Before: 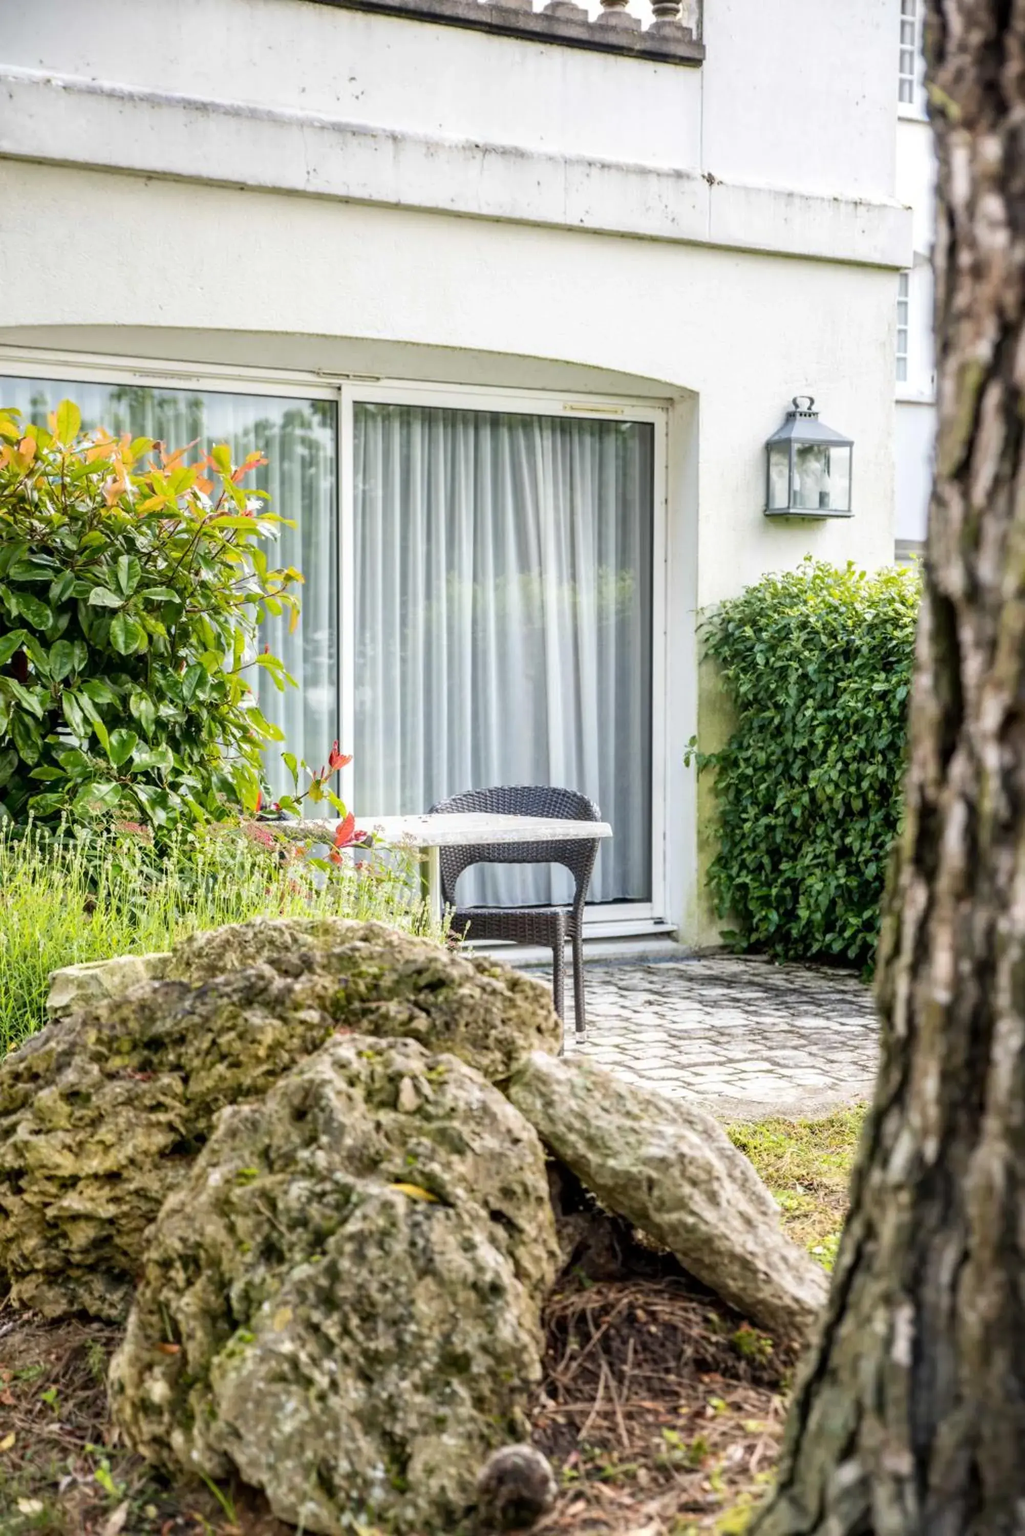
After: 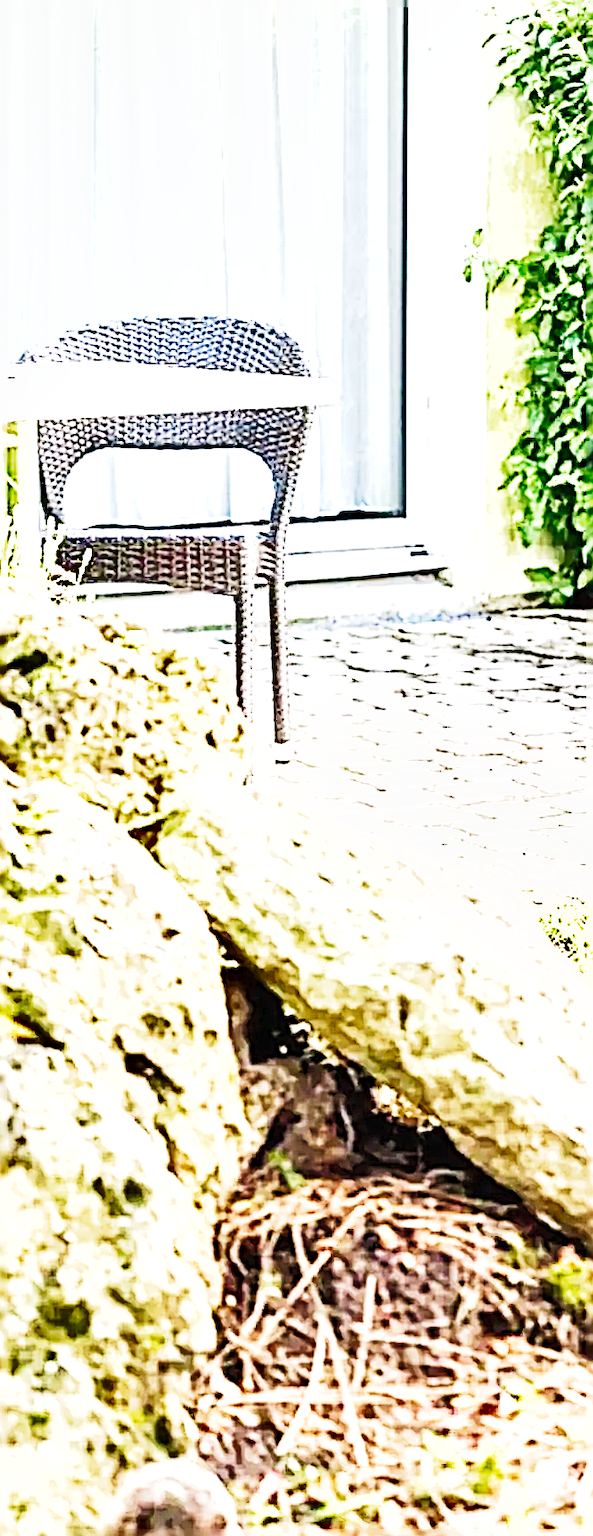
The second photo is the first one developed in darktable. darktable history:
base curve: curves: ch0 [(0, 0) (0, 0.001) (0.001, 0.001) (0.004, 0.002) (0.007, 0.004) (0.015, 0.013) (0.033, 0.045) (0.052, 0.096) (0.075, 0.17) (0.099, 0.241) (0.163, 0.42) (0.219, 0.55) (0.259, 0.616) (0.327, 0.722) (0.365, 0.765) (0.522, 0.873) (0.547, 0.881) (0.689, 0.919) (0.826, 0.952) (1, 1)], preserve colors none
velvia: strength 26.66%
sharpen: radius 3.141, amount 1.73
crop: left 40.813%, top 39.381%, right 25.694%, bottom 3.148%
shadows and highlights: shadows 5.49, highlights color adjustment 56.22%, soften with gaussian
exposure: black level correction 0, exposure 1.998 EV, compensate exposure bias true, compensate highlight preservation false
contrast brightness saturation: brightness 0.123
